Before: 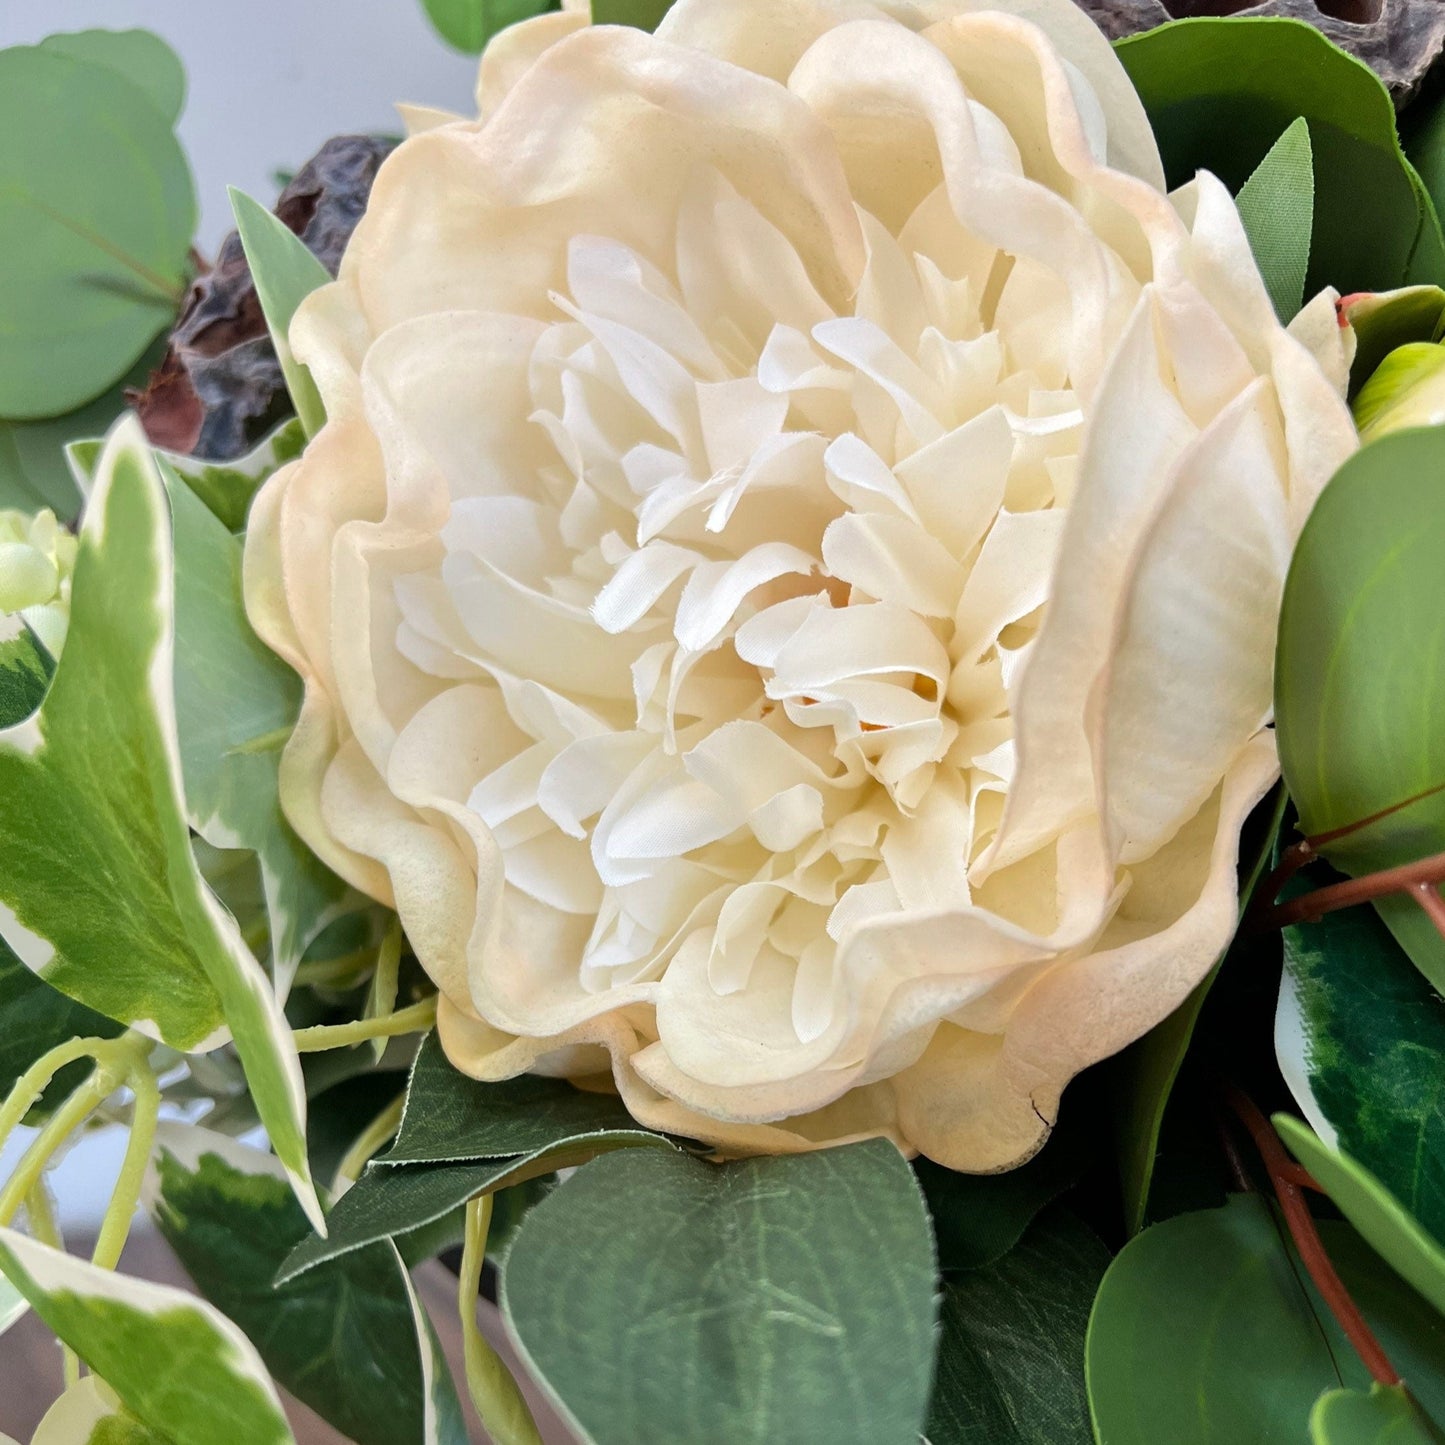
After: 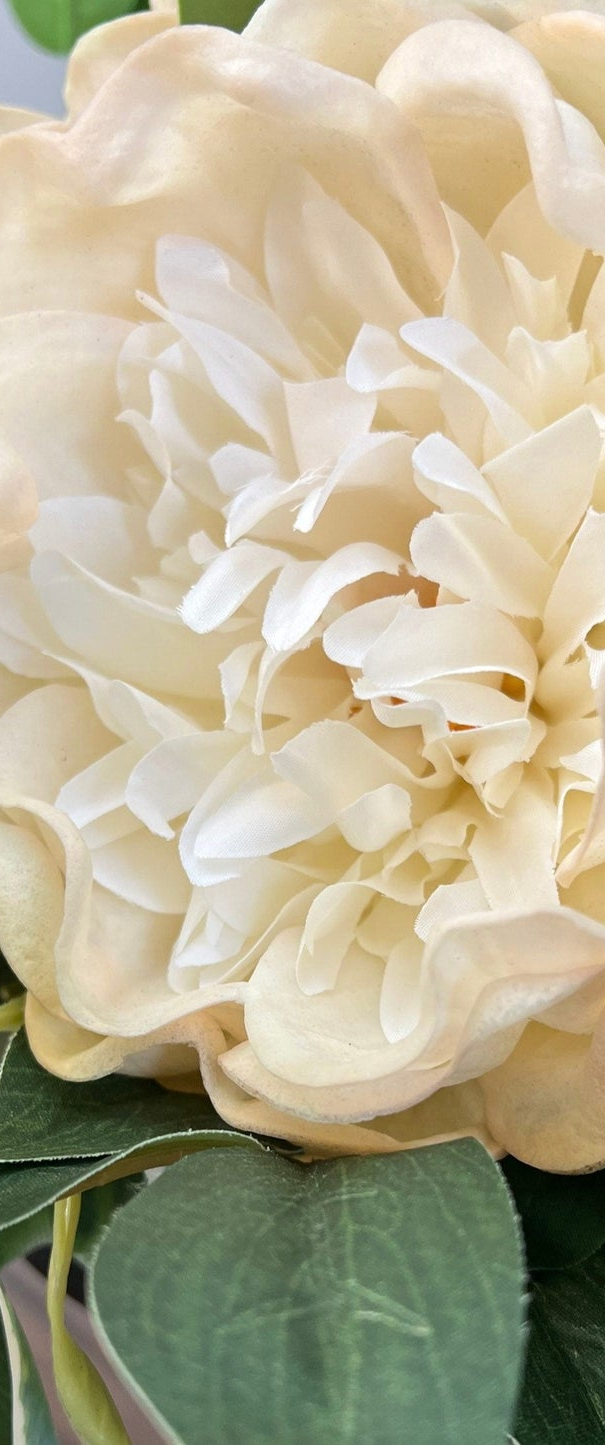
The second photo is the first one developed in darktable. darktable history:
crop: left 28.526%, right 29.591%
color zones: curves: ch0 [(0.068, 0.464) (0.25, 0.5) (0.48, 0.508) (0.75, 0.536) (0.886, 0.476) (0.967, 0.456)]; ch1 [(0.066, 0.456) (0.25, 0.5) (0.616, 0.508) (0.746, 0.56) (0.934, 0.444)]
